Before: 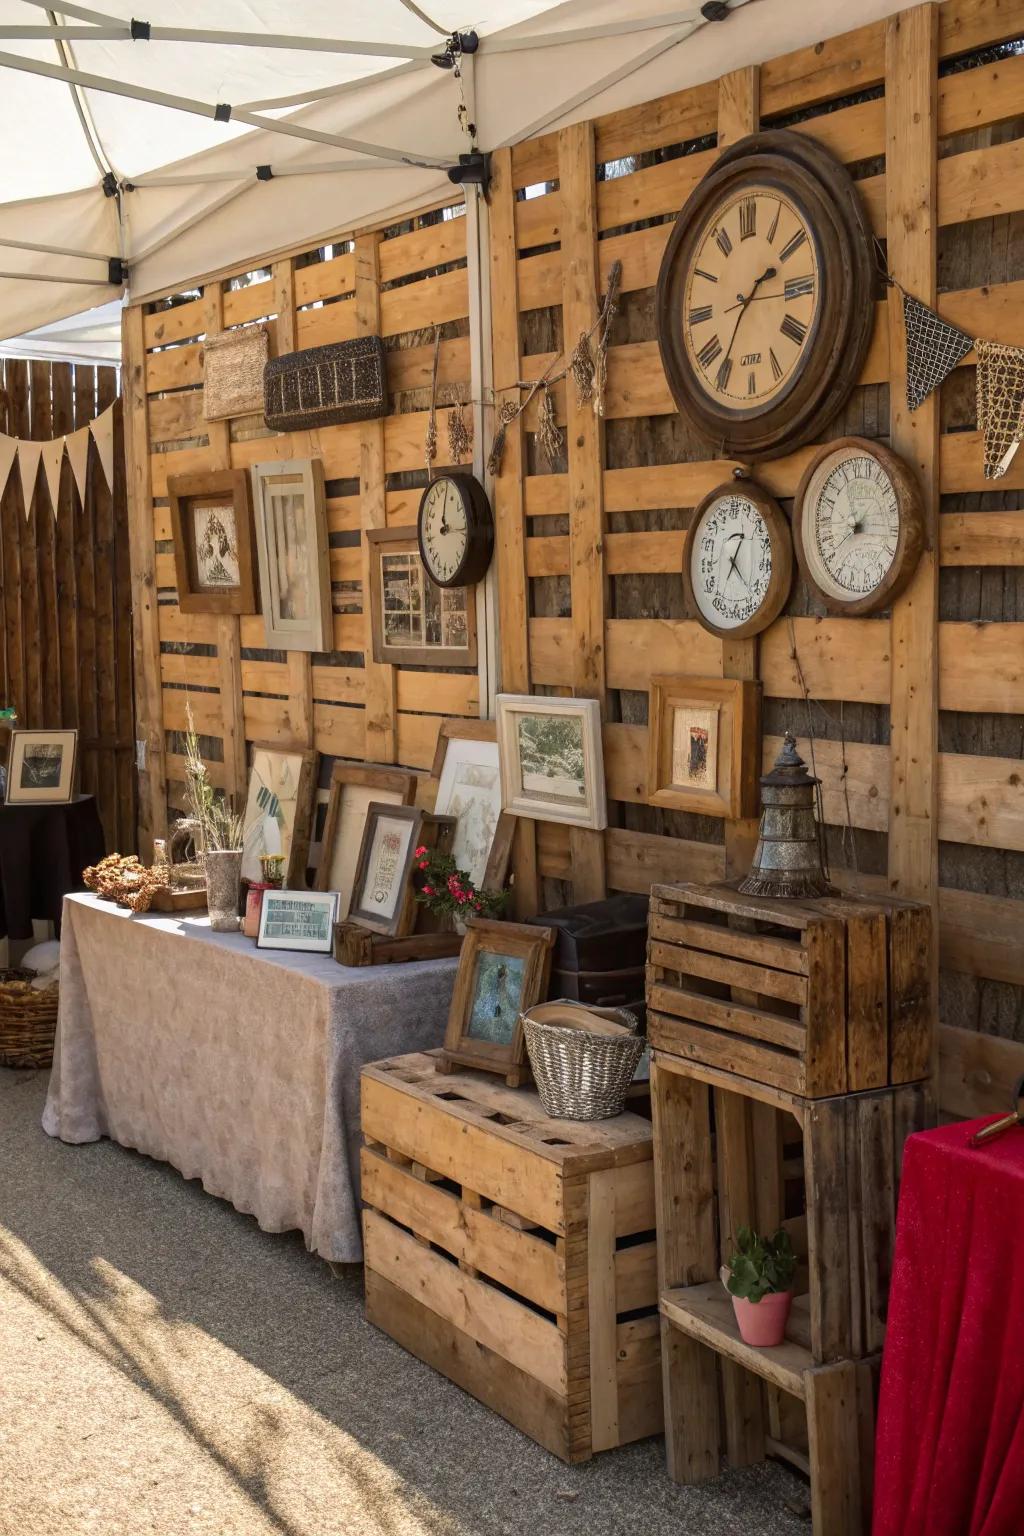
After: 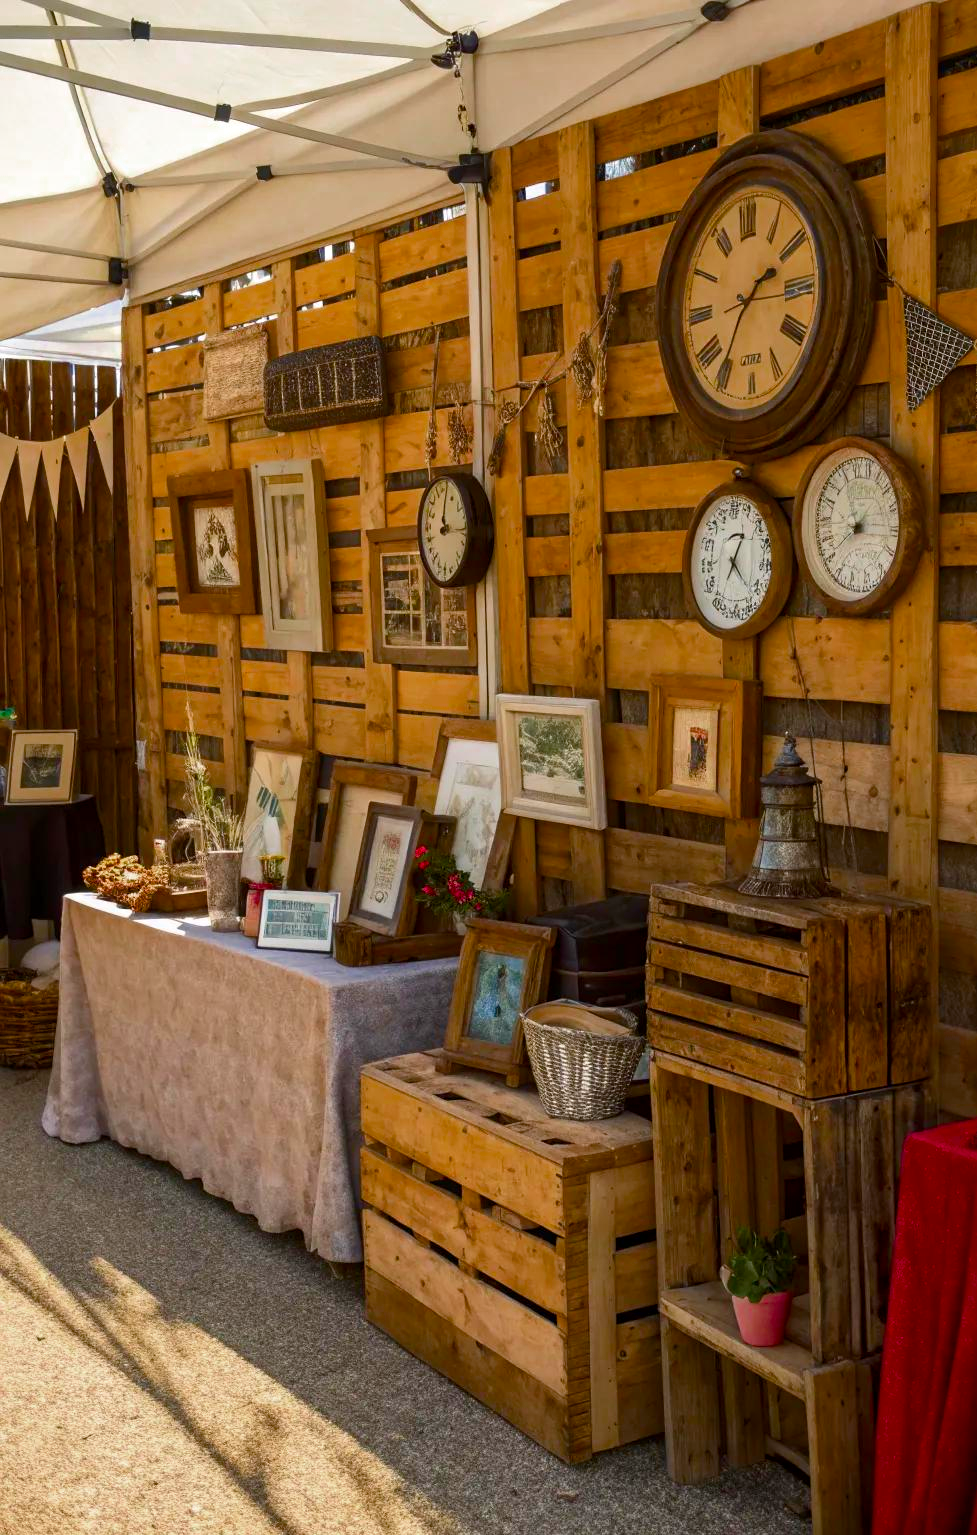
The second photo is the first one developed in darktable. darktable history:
crop: right 4.545%, bottom 0.037%
base curve: curves: ch0 [(0, 0) (0.303, 0.277) (1, 1)], preserve colors none
contrast brightness saturation: contrast 0.097, brightness 0.031, saturation 0.087
local contrast: mode bilateral grid, contrast 21, coarseness 50, detail 120%, midtone range 0.2
color zones: curves: ch0 [(0, 0.425) (0.143, 0.422) (0.286, 0.42) (0.429, 0.419) (0.571, 0.419) (0.714, 0.42) (0.857, 0.422) (1, 0.425)]
color balance rgb: linear chroma grading › global chroma 15.035%, perceptual saturation grading › global saturation 20.588%, perceptual saturation grading › highlights -19.806%, perceptual saturation grading › shadows 29.881%
